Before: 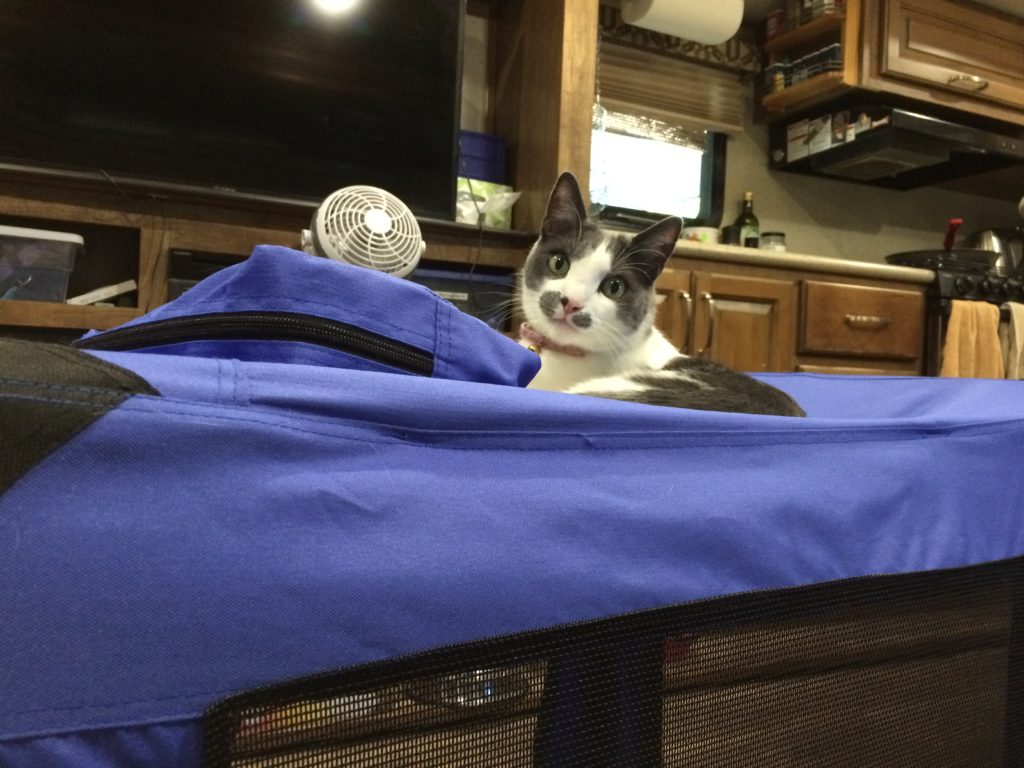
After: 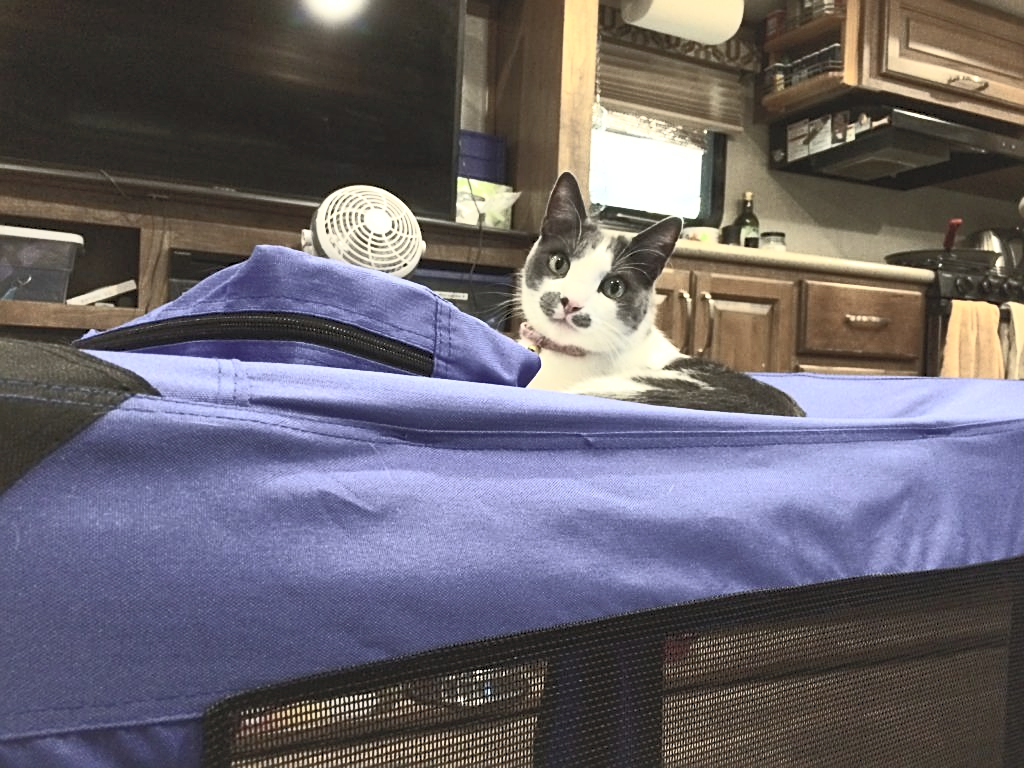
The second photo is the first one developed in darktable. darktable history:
contrast brightness saturation: contrast 0.57, brightness 0.57, saturation -0.34
sharpen: on, module defaults
shadows and highlights: on, module defaults
